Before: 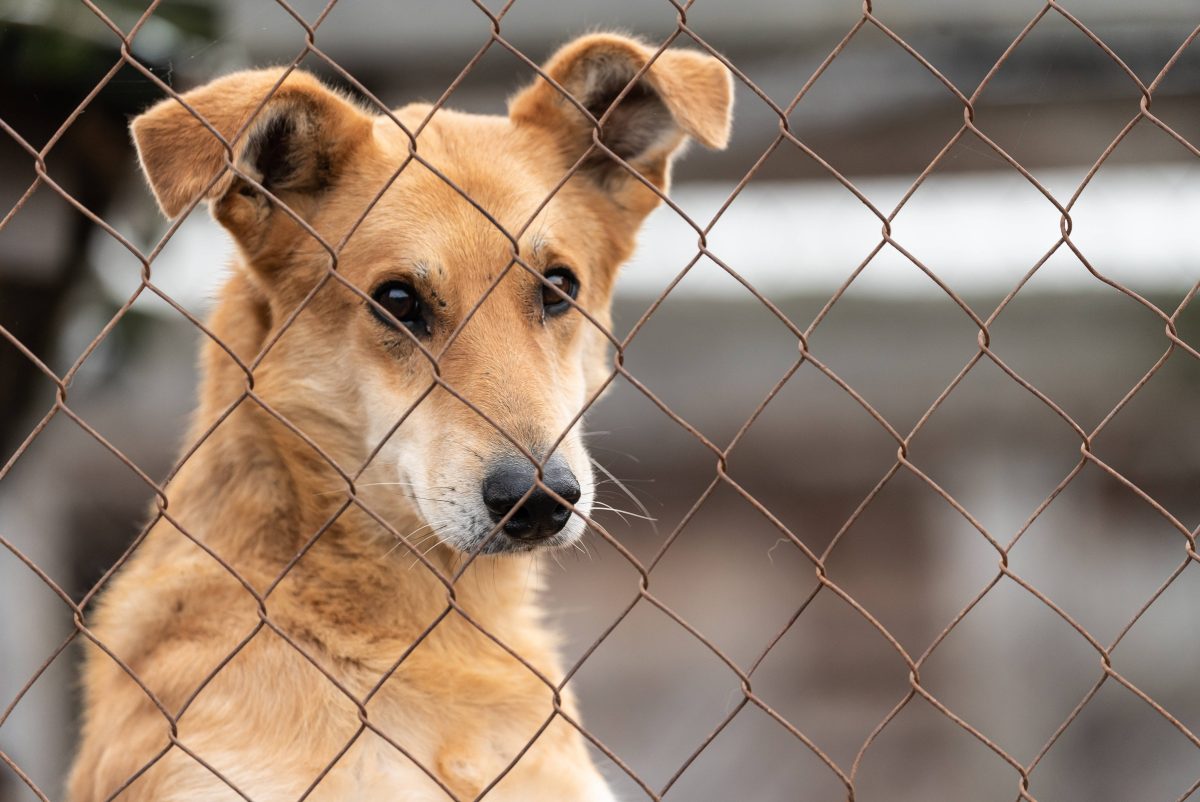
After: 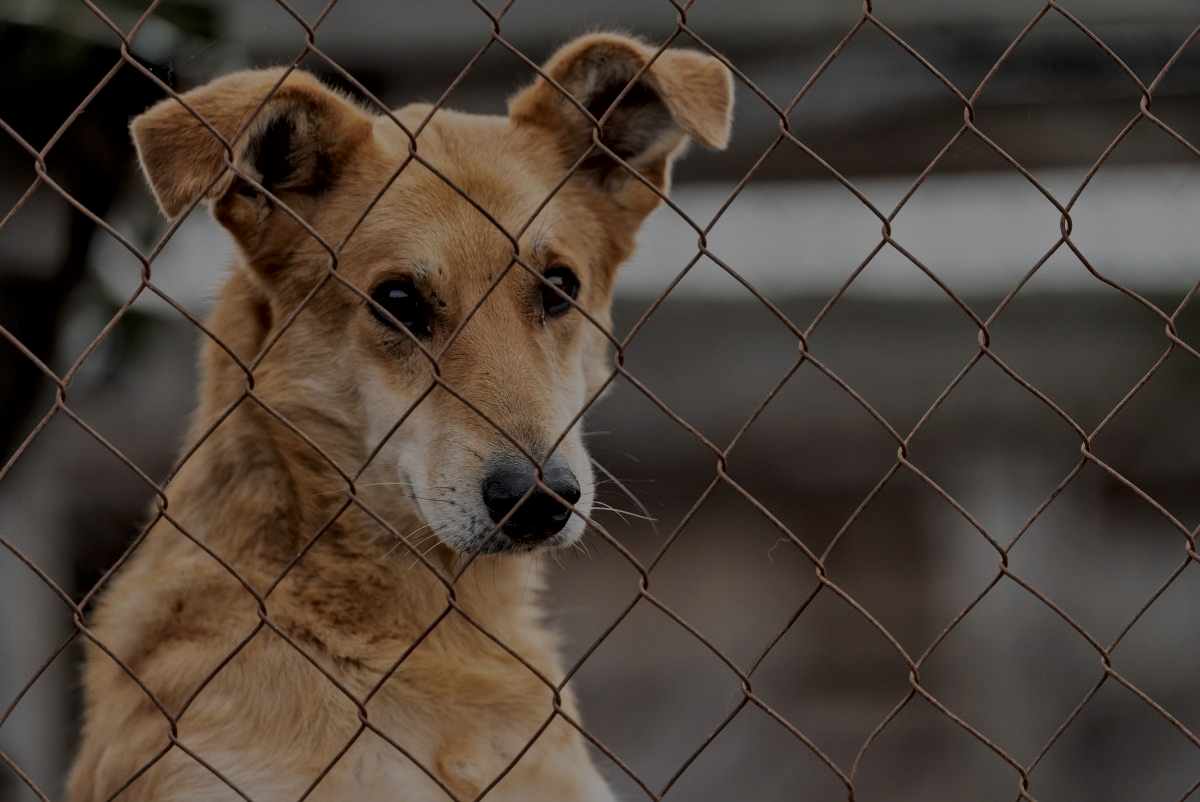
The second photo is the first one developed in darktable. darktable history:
exposure: exposure -1.977 EV, compensate highlight preservation false
local contrast: mode bilateral grid, contrast 20, coarseness 21, detail 150%, midtone range 0.2
